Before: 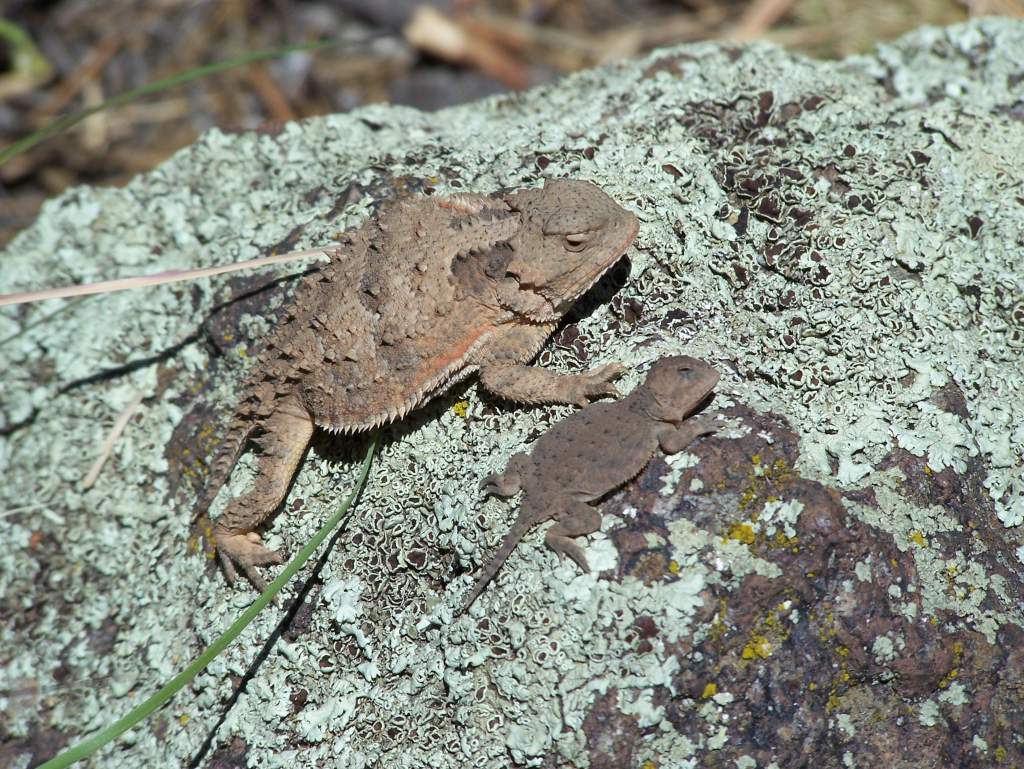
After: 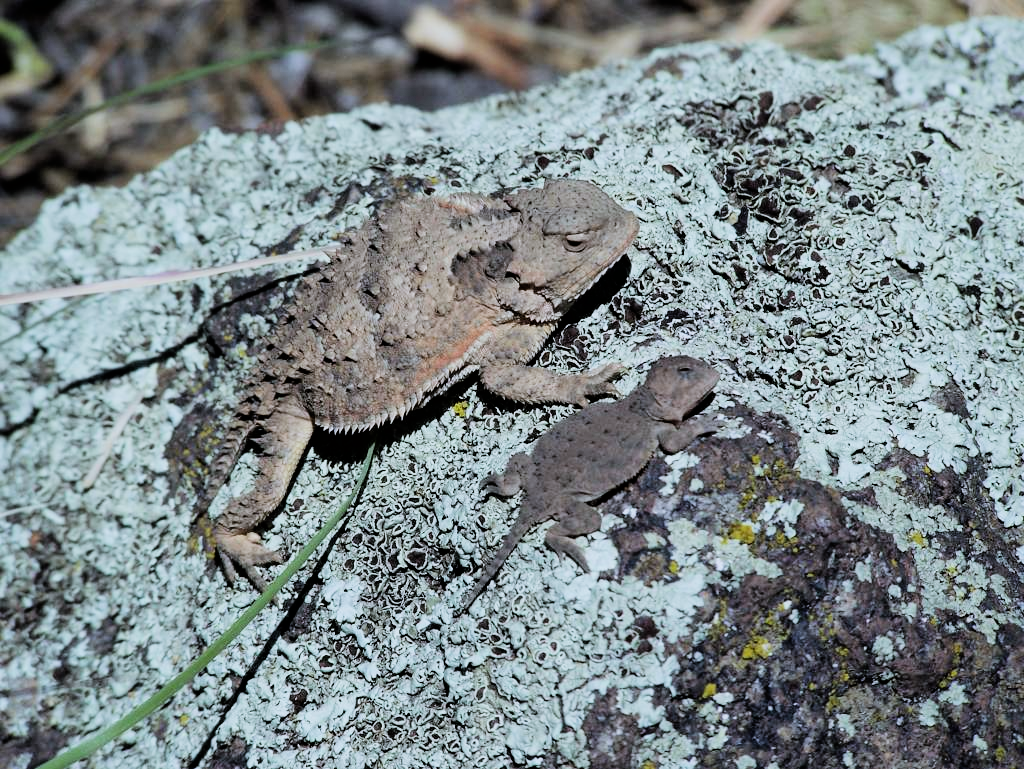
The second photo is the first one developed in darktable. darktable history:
filmic rgb: black relative exposure -5 EV, hardness 2.88, contrast 1.4, highlights saturation mix -30%
white balance: red 0.931, blue 1.11
shadows and highlights: shadows 4.1, highlights -17.6, soften with gaussian
